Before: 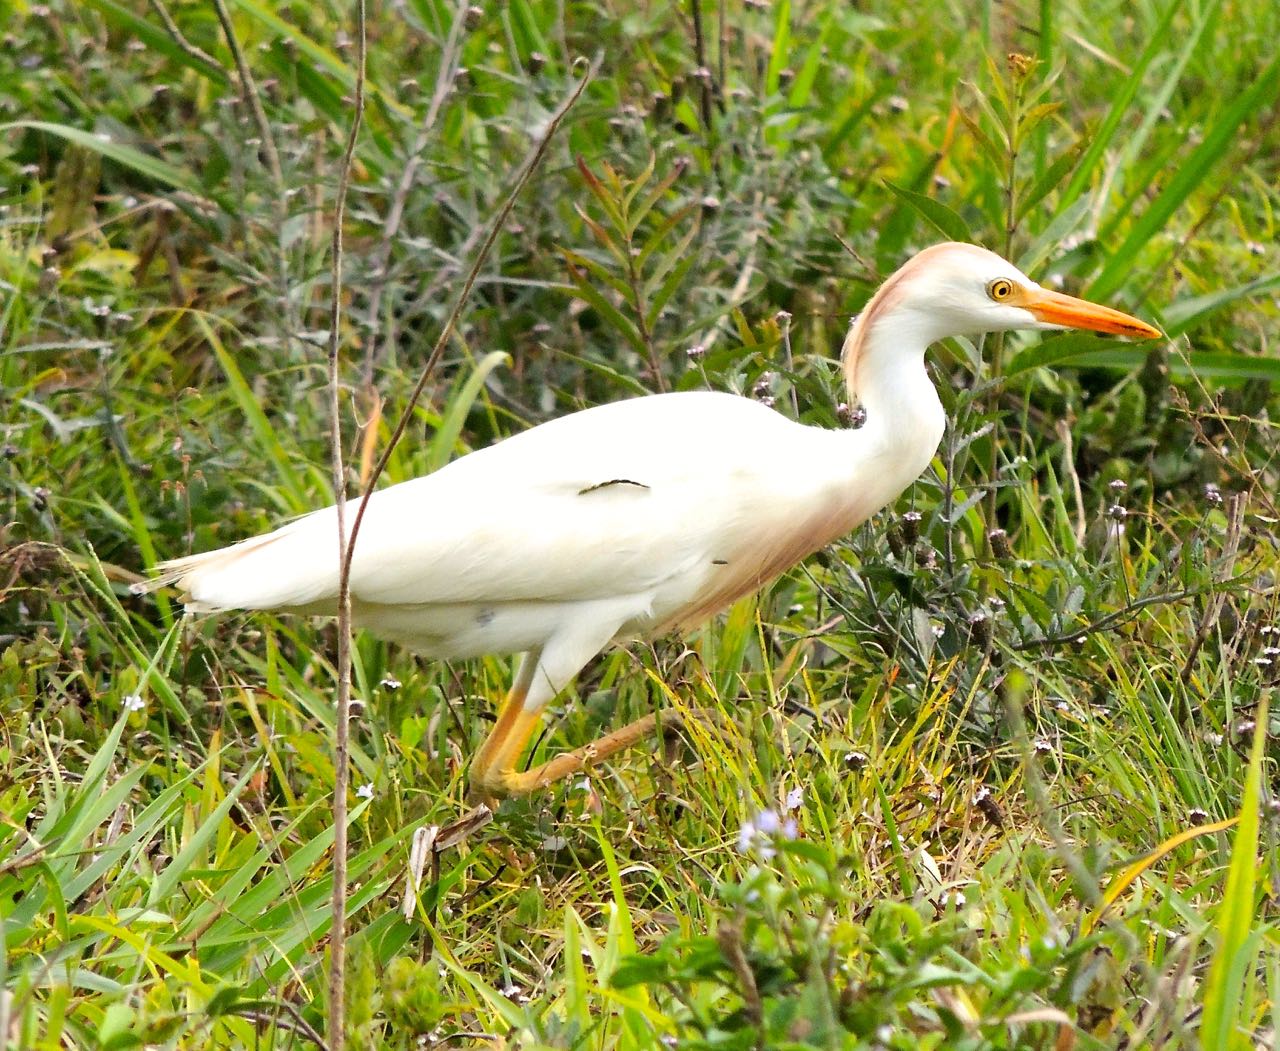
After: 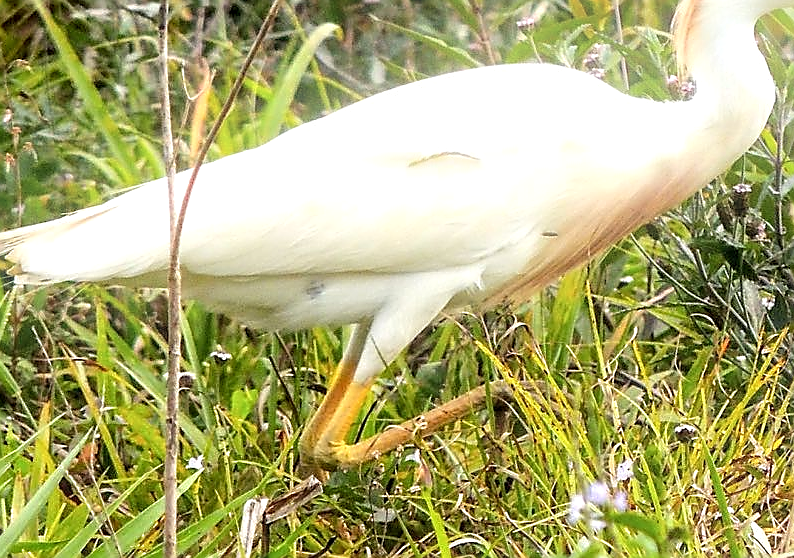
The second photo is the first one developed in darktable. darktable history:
bloom: size 15%, threshold 97%, strength 7%
sharpen: radius 1.4, amount 1.25, threshold 0.7
local contrast: detail 160%
crop: left 13.312%, top 31.28%, right 24.627%, bottom 15.582%
